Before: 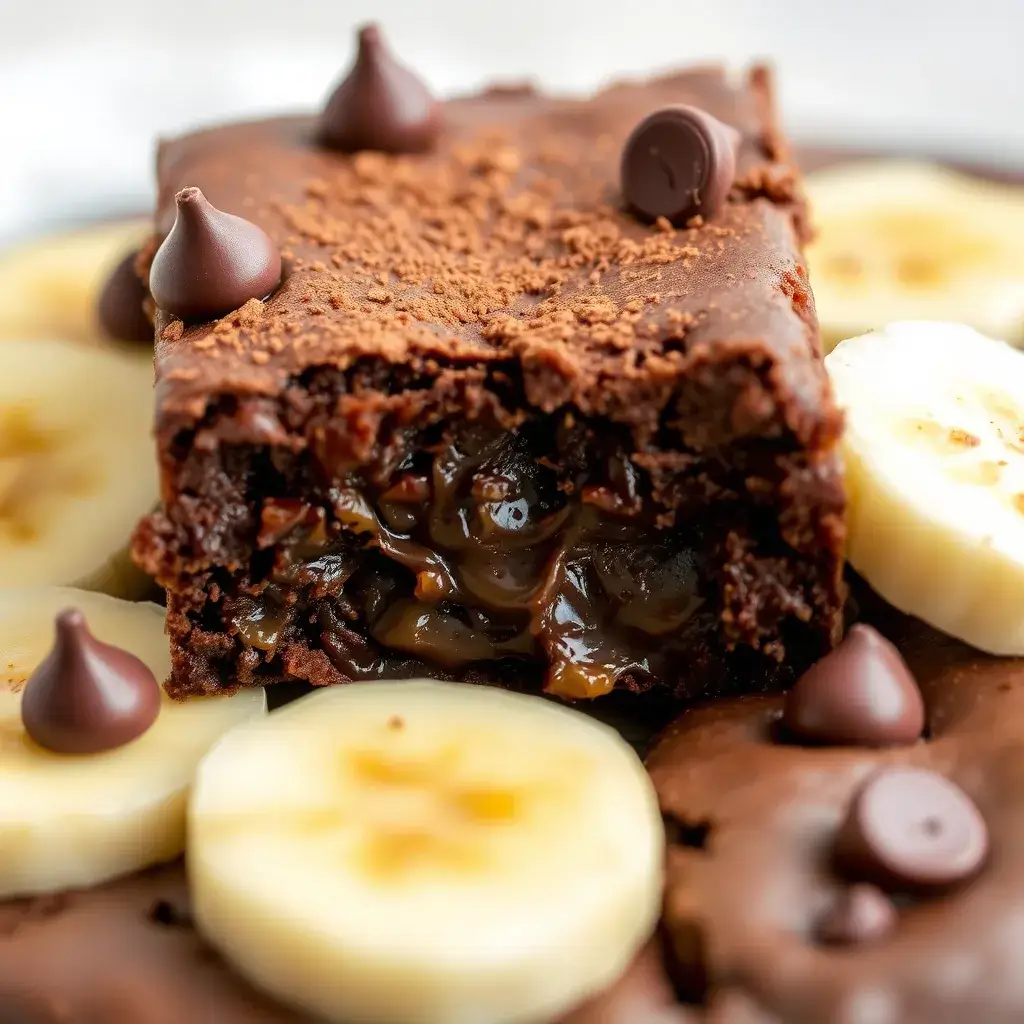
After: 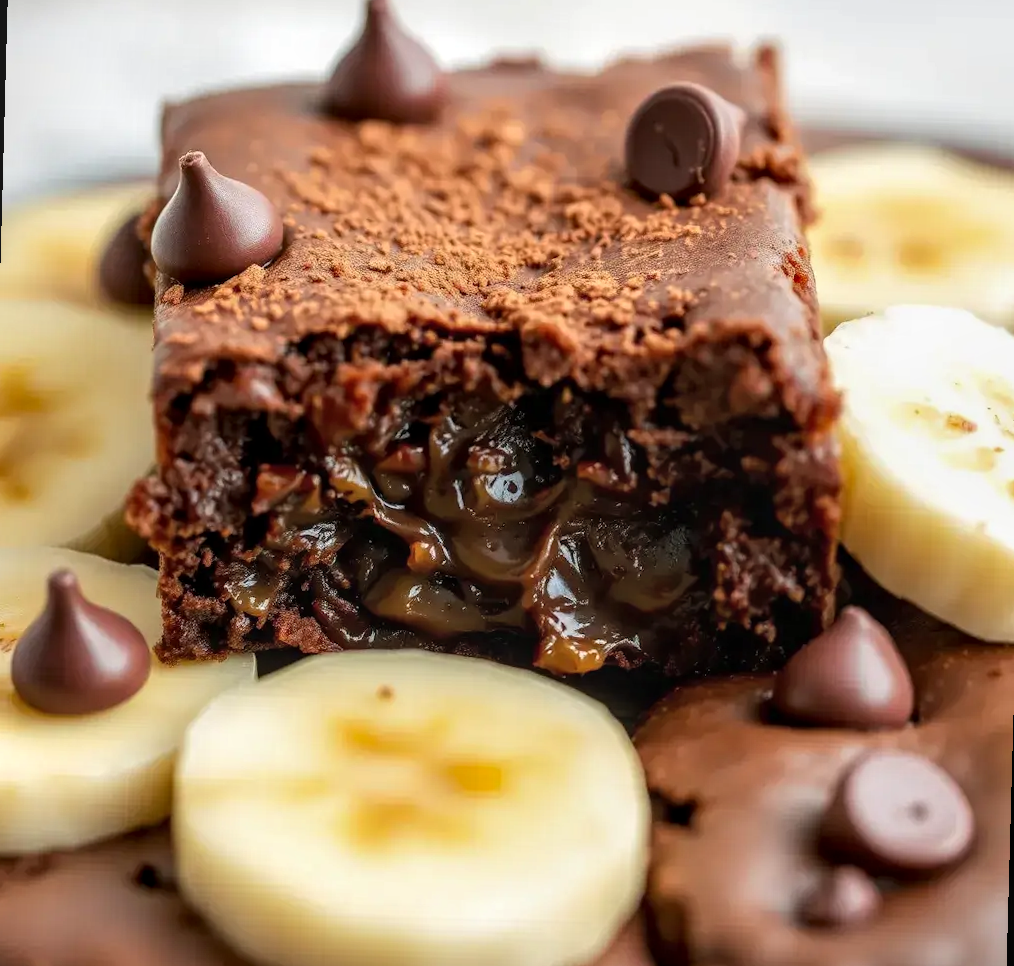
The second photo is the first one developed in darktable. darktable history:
crop: top 0.05%, bottom 0.098%
rotate and perspective: rotation 1.57°, crop left 0.018, crop right 0.982, crop top 0.039, crop bottom 0.961
local contrast: on, module defaults
